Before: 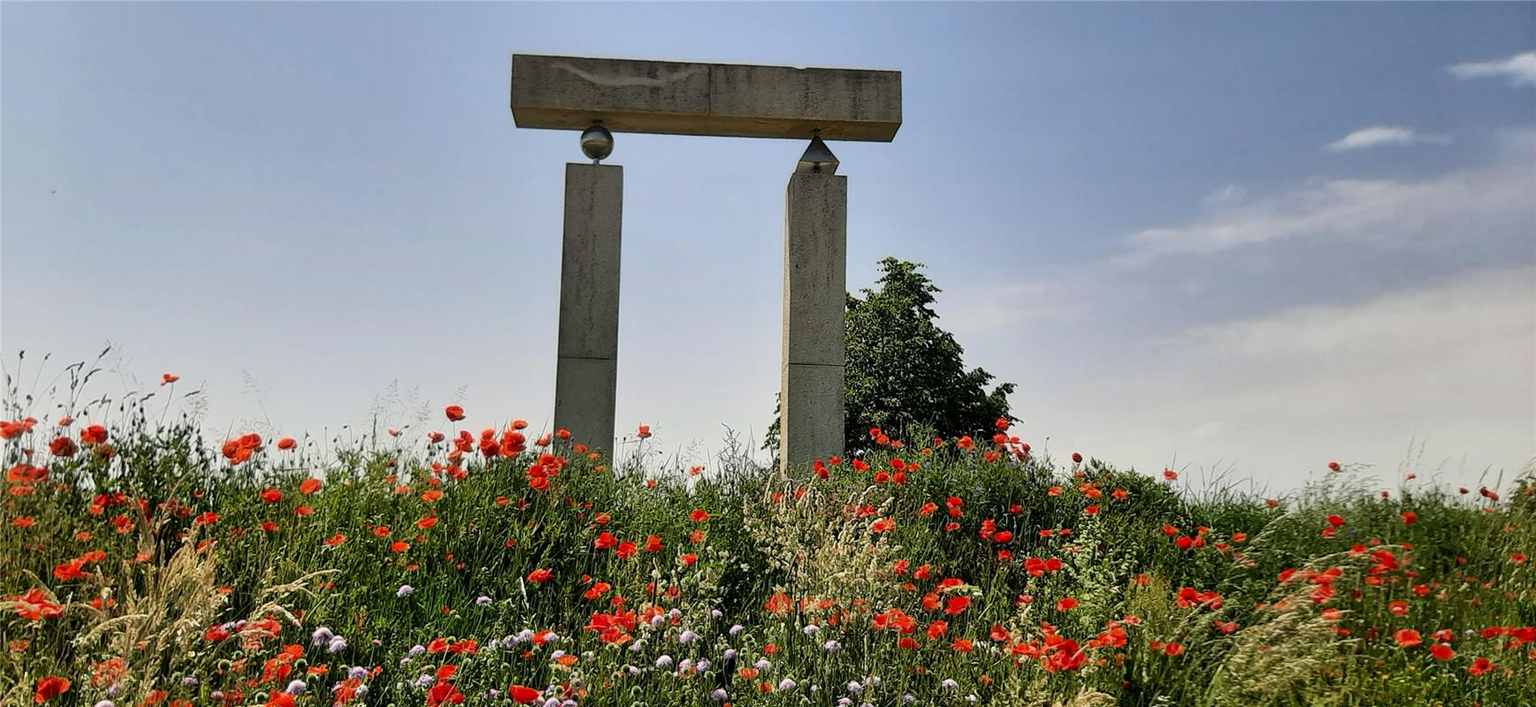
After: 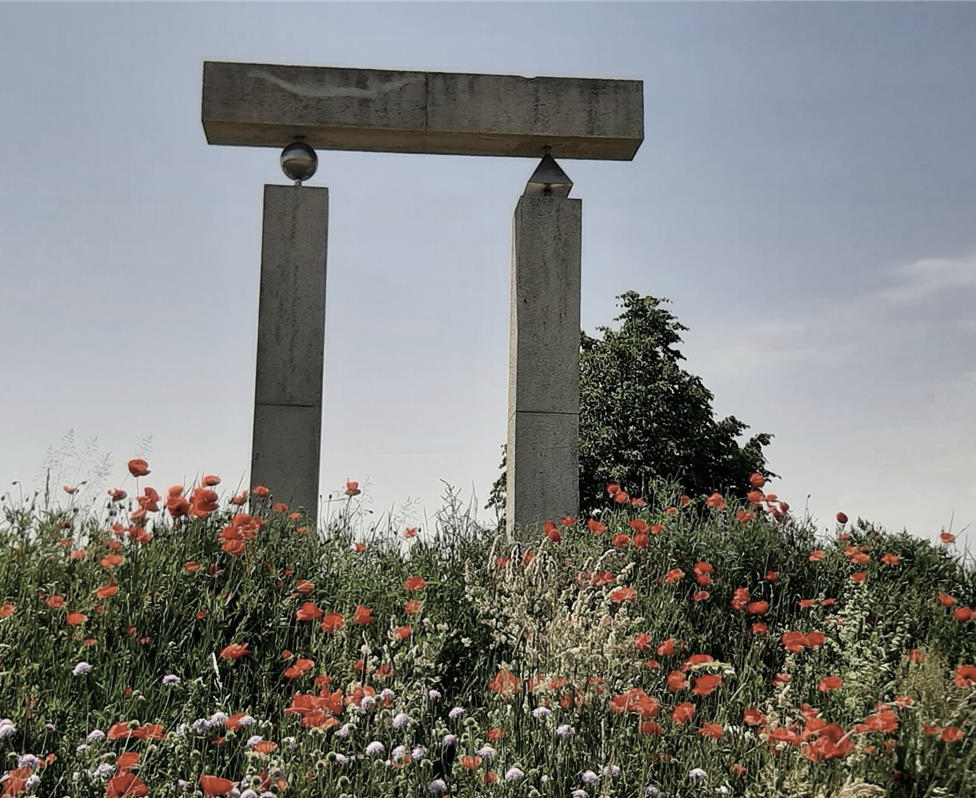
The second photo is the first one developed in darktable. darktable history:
color correction: saturation 0.57
crop: left 21.674%, right 22.086%
